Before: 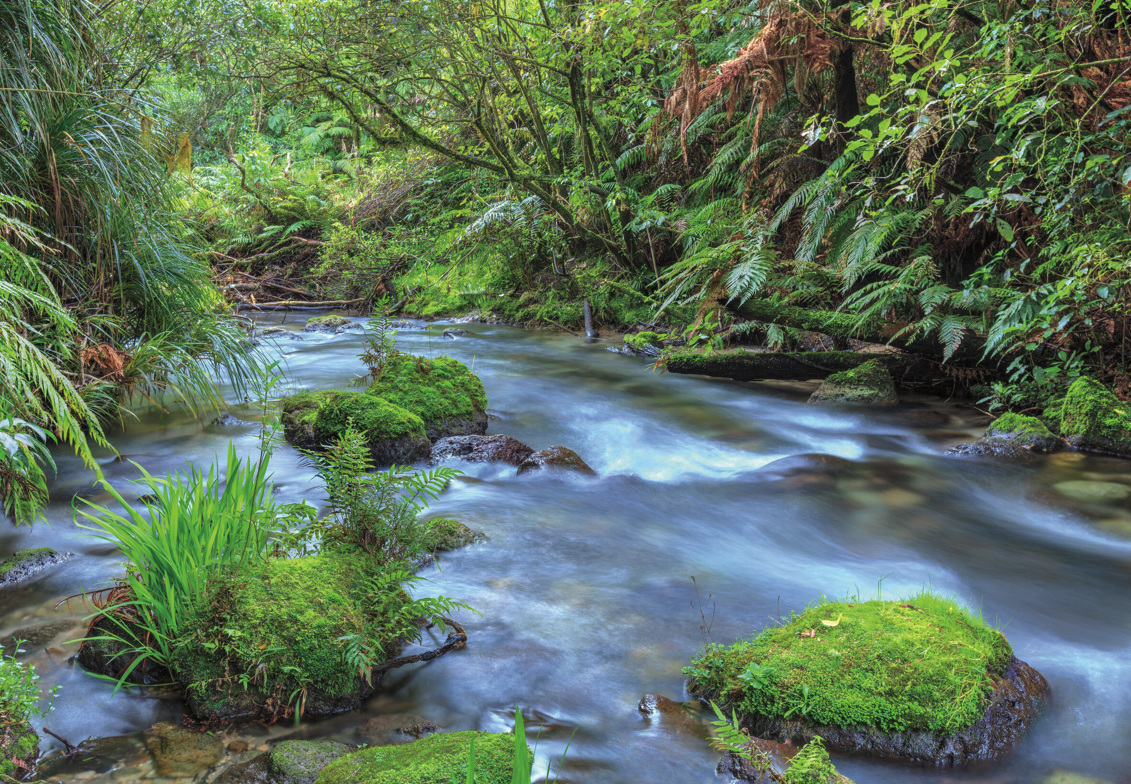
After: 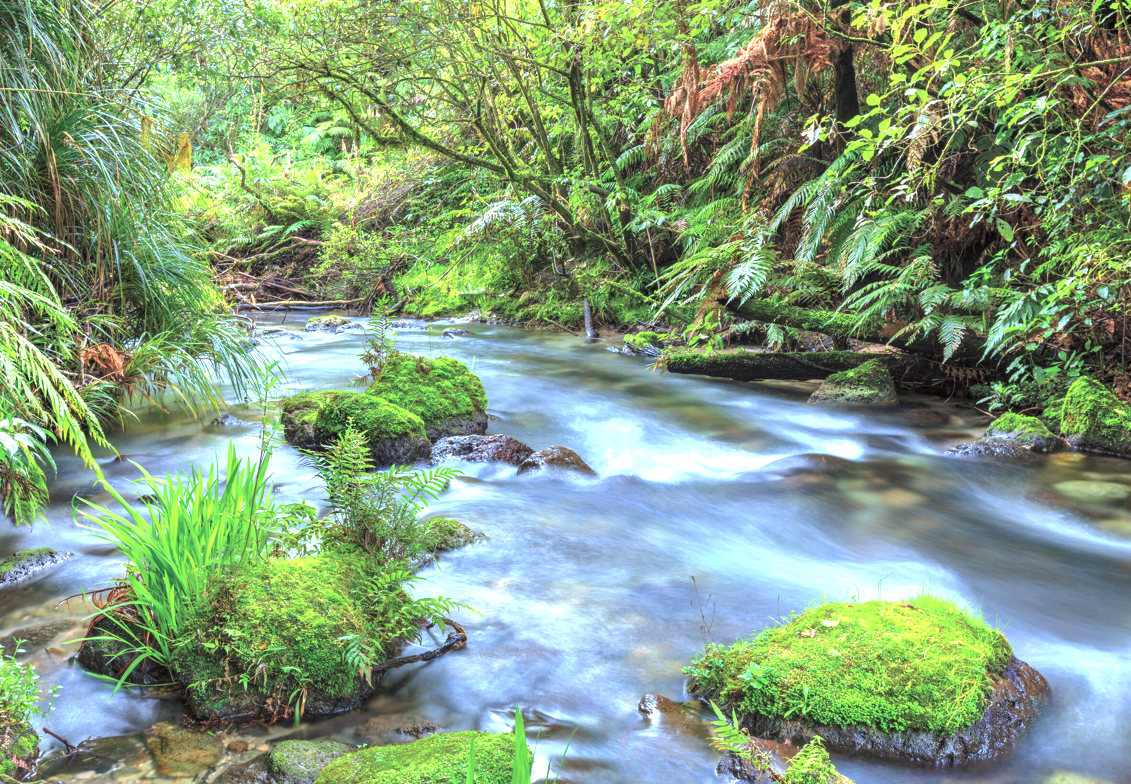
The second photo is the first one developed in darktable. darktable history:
tone equalizer: mask exposure compensation -0.501 EV
exposure: black level correction 0.001, exposure 1.119 EV, compensate highlight preservation false
